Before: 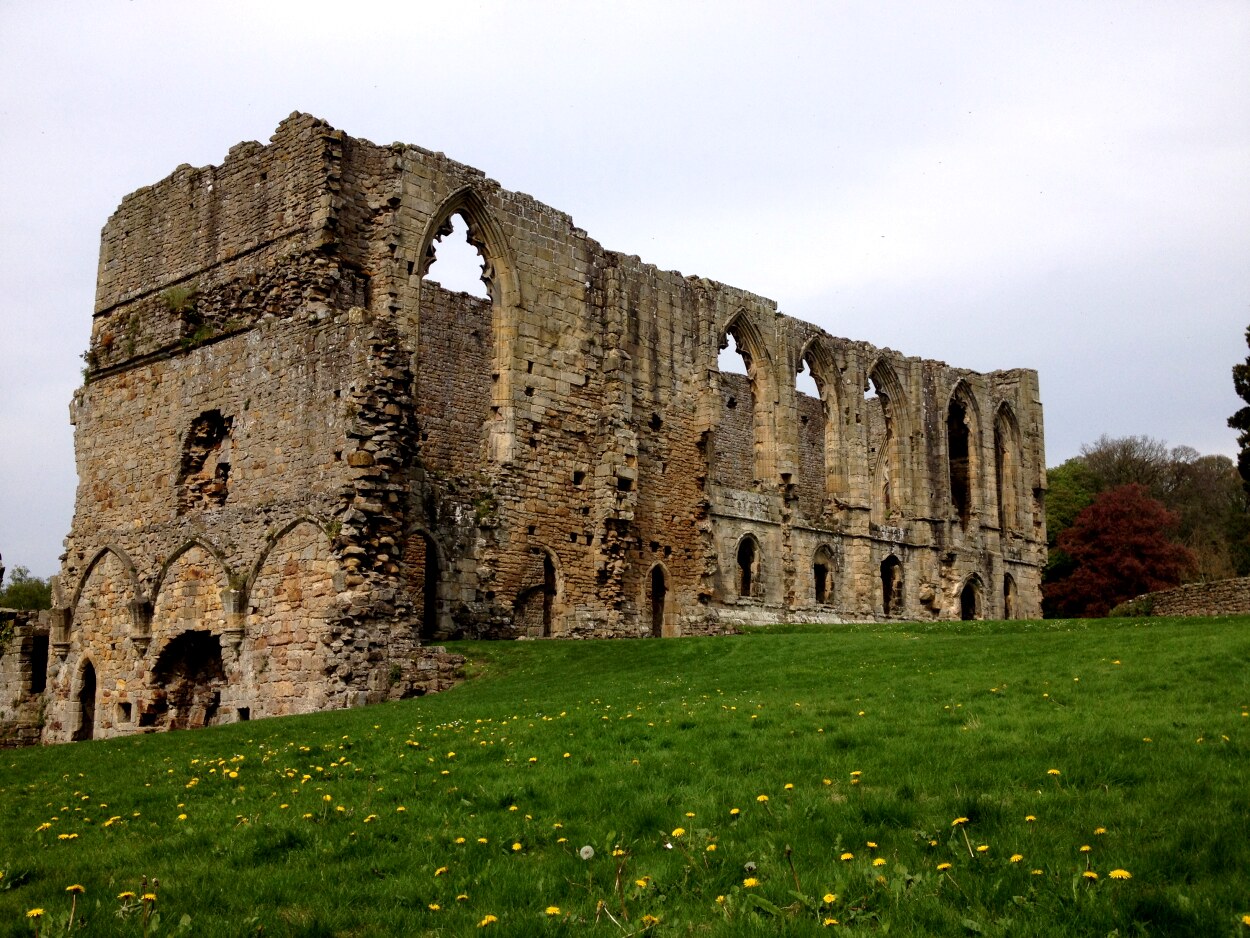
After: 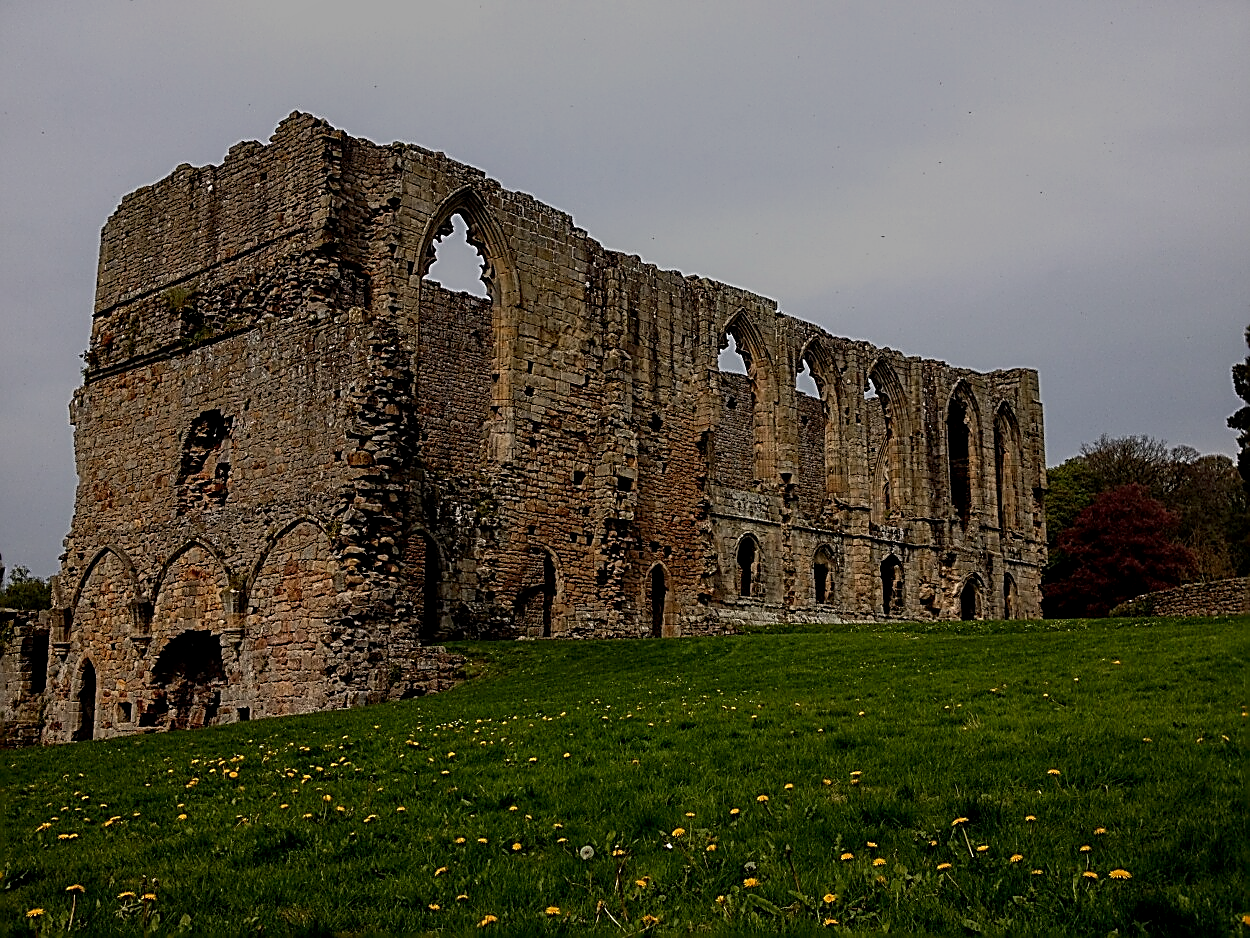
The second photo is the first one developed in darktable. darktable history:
color zones: curves: ch1 [(0.24, 0.629) (0.75, 0.5)]; ch2 [(0.255, 0.454) (0.745, 0.491)]
sharpen: amount 1.989
exposure: exposure -1.374 EV, compensate exposure bias true, compensate highlight preservation false
local contrast: on, module defaults
